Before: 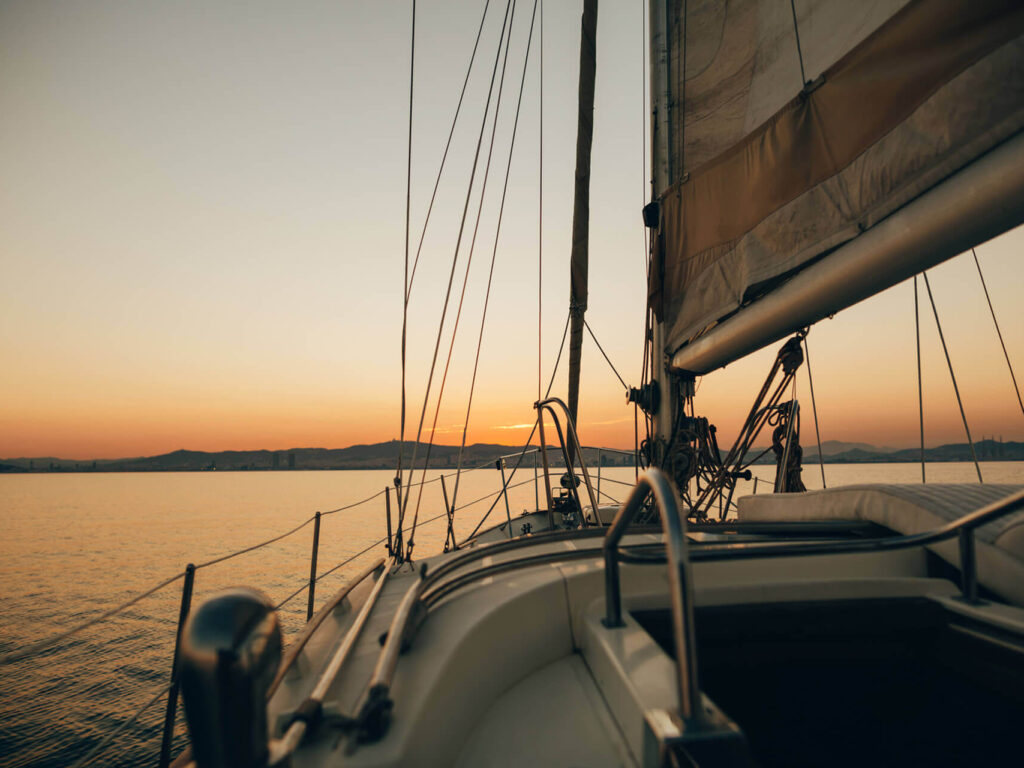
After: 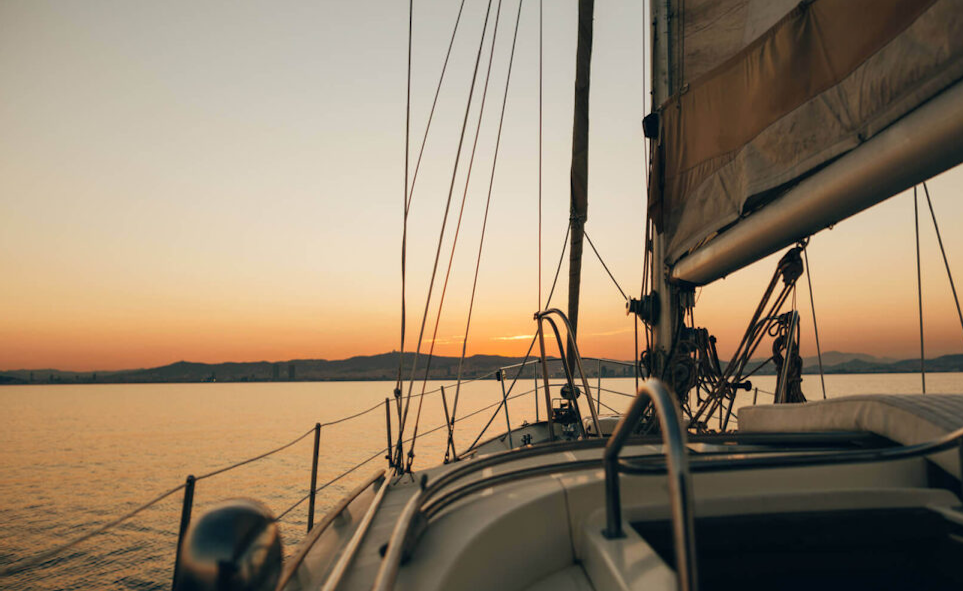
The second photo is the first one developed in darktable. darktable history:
crop and rotate: angle 0.081°, top 11.6%, right 5.697%, bottom 11.283%
